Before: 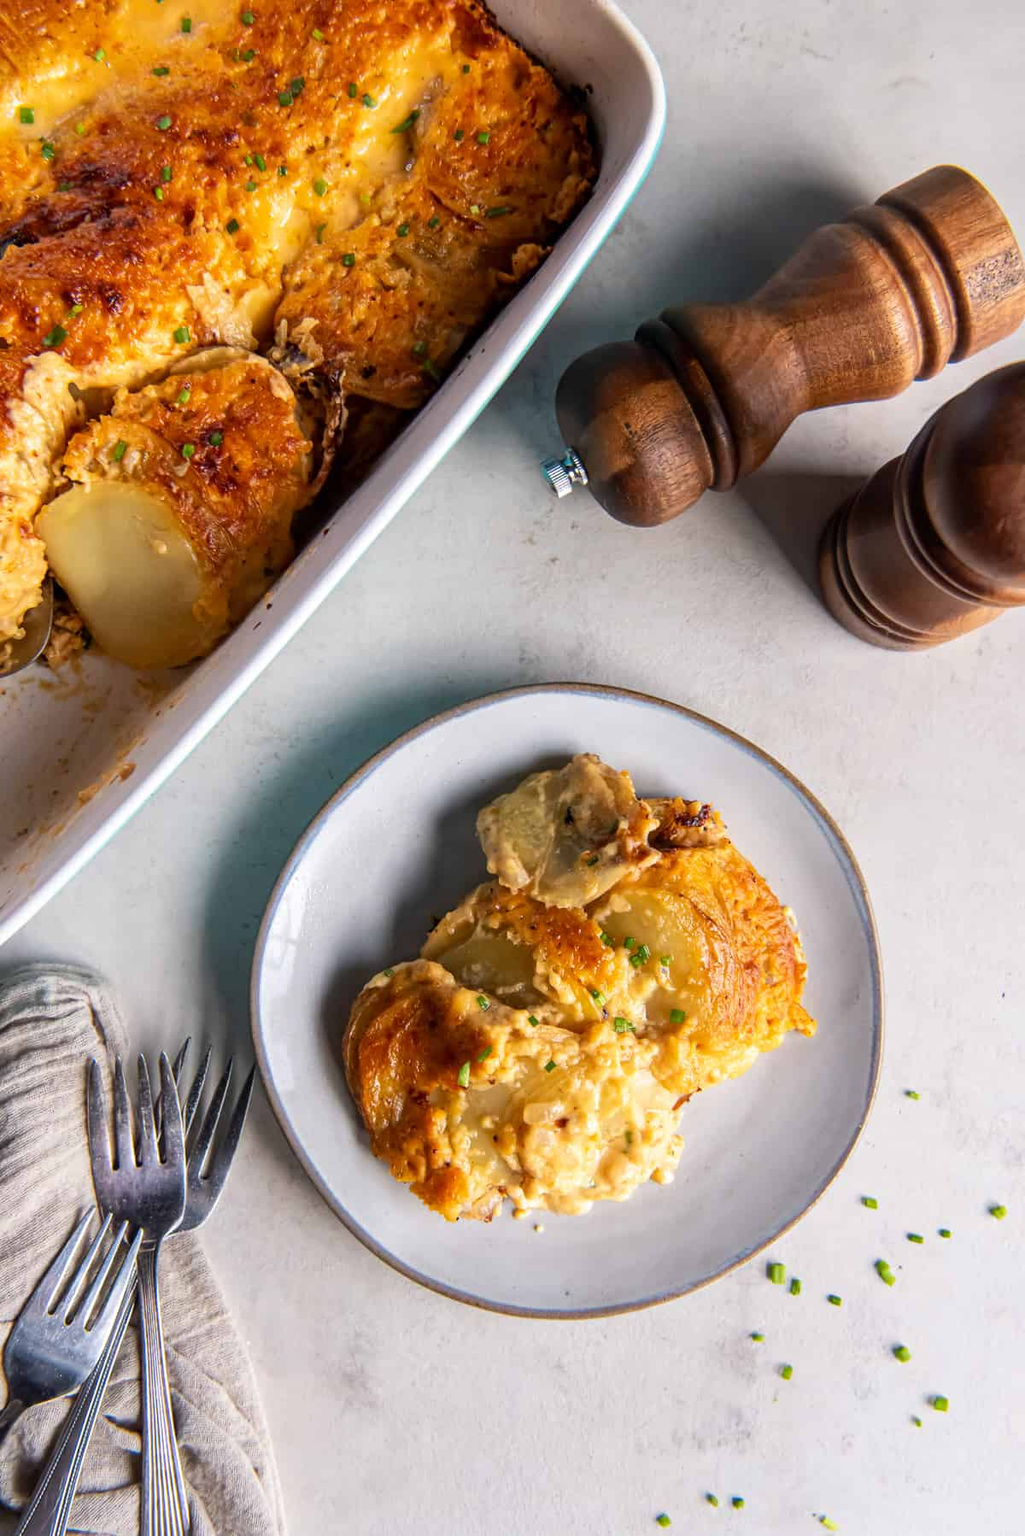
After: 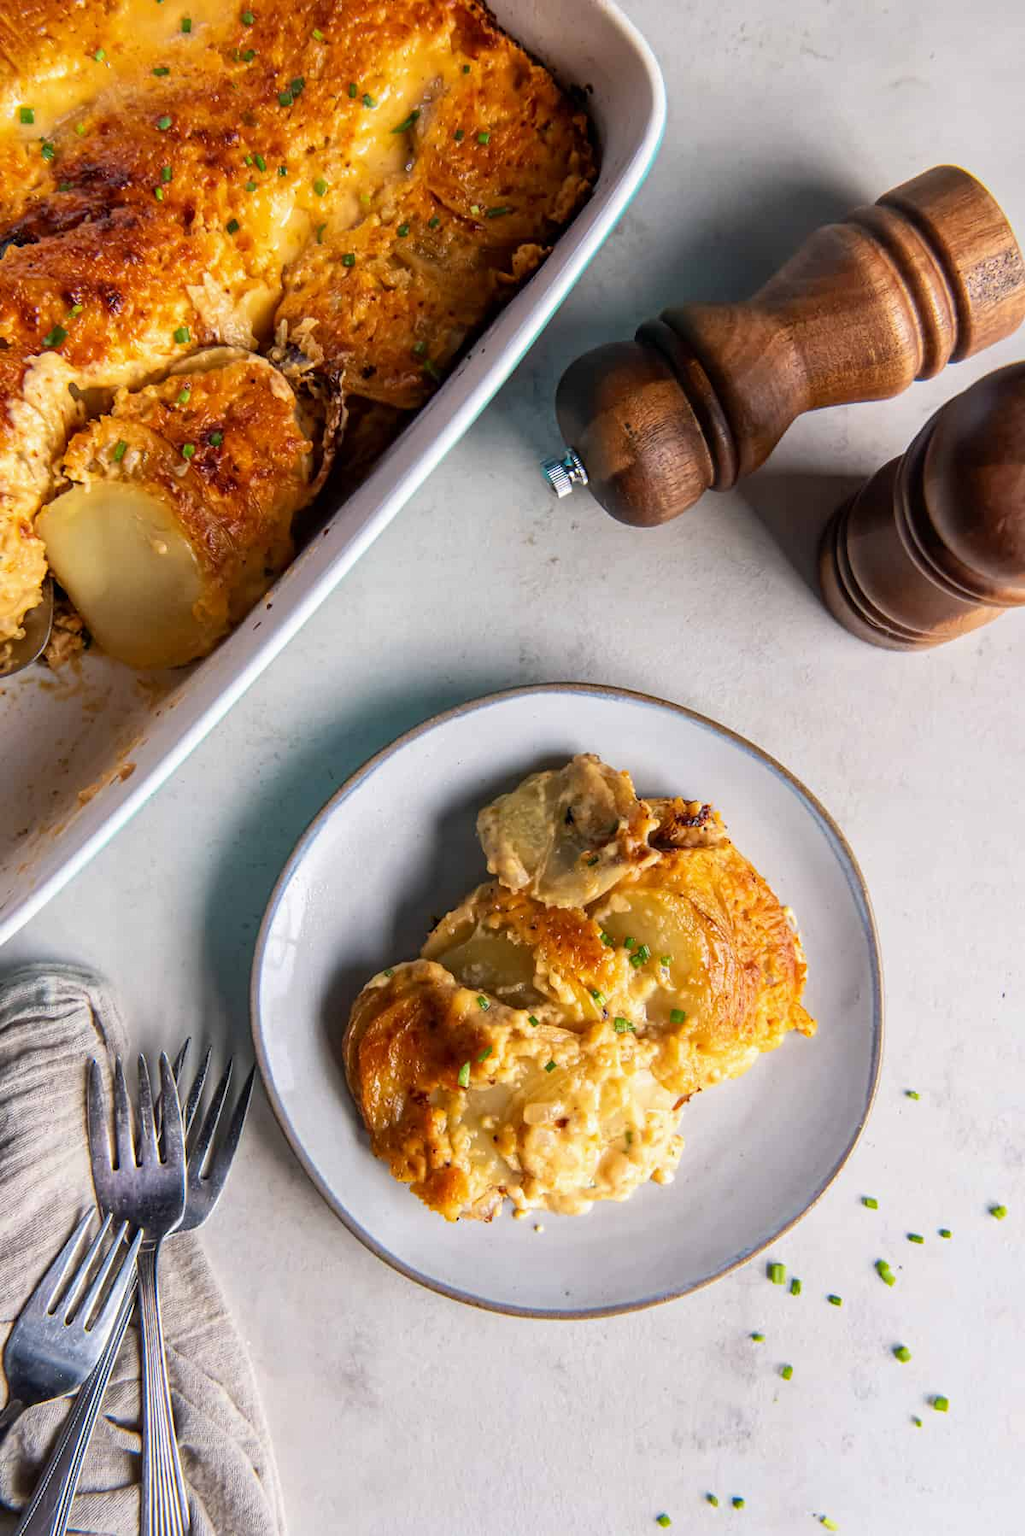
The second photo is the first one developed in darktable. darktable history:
exposure: exposure -0.04 EV, compensate exposure bias true, compensate highlight preservation false
